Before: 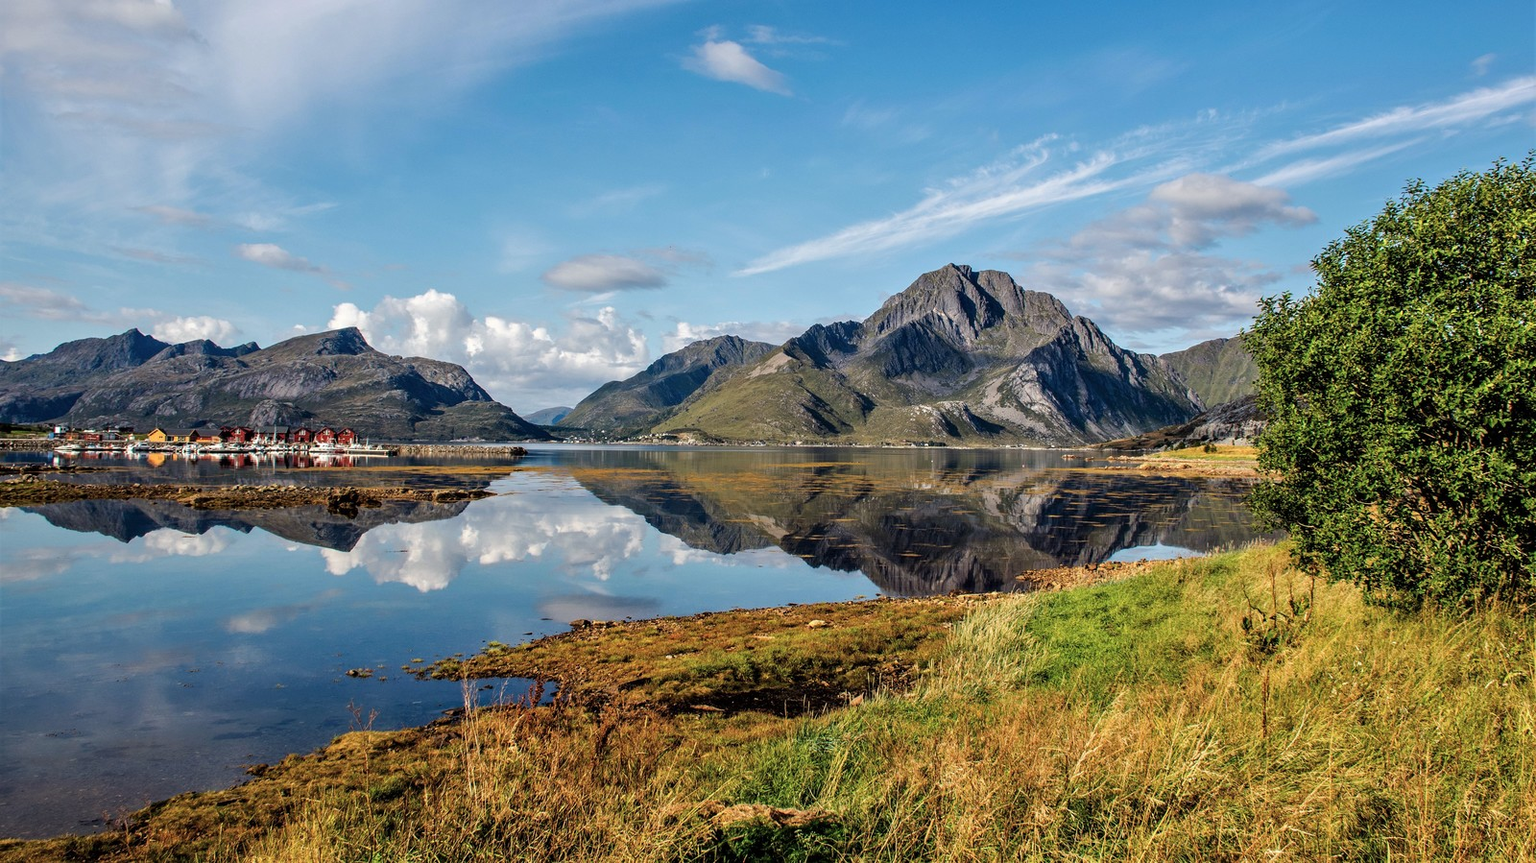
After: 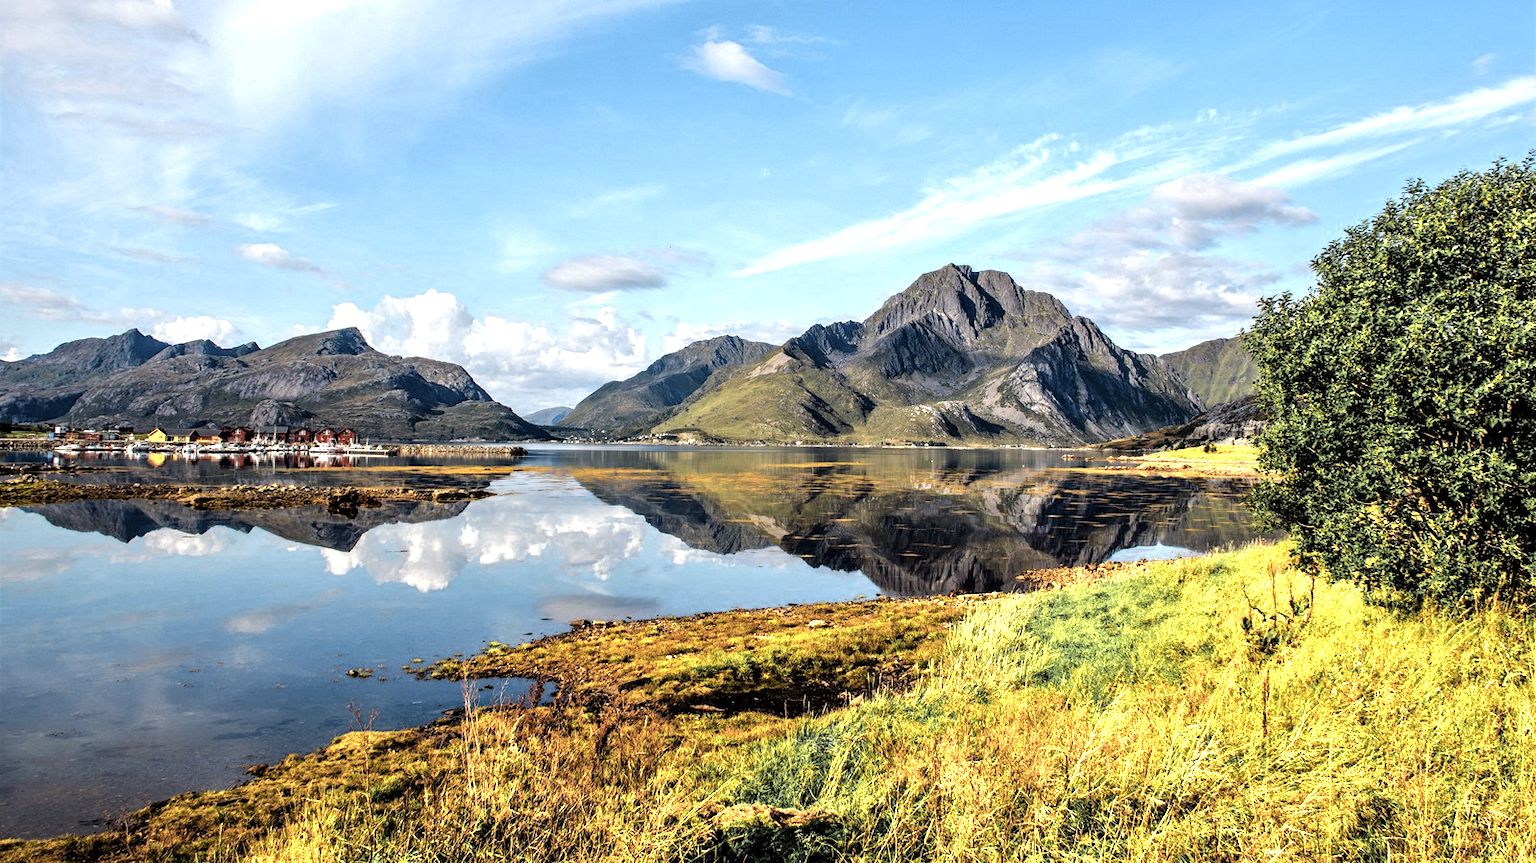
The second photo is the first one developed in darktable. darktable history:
color zones: curves: ch0 [(0.004, 0.306) (0.107, 0.448) (0.252, 0.656) (0.41, 0.398) (0.595, 0.515) (0.768, 0.628)]; ch1 [(0.07, 0.323) (0.151, 0.452) (0.252, 0.608) (0.346, 0.221) (0.463, 0.189) (0.61, 0.368) (0.735, 0.395) (0.921, 0.412)]; ch2 [(0, 0.476) (0.132, 0.512) (0.243, 0.512) (0.397, 0.48) (0.522, 0.376) (0.634, 0.536) (0.761, 0.46)]
shadows and highlights: shadows -20.11, white point adjustment -2.1, highlights -35.08, highlights color adjustment 49.2%
tone equalizer: -8 EV -0.746 EV, -7 EV -0.72 EV, -6 EV -0.611 EV, -5 EV -0.408 EV, -3 EV 0.387 EV, -2 EV 0.6 EV, -1 EV 0.686 EV, +0 EV 0.765 EV
